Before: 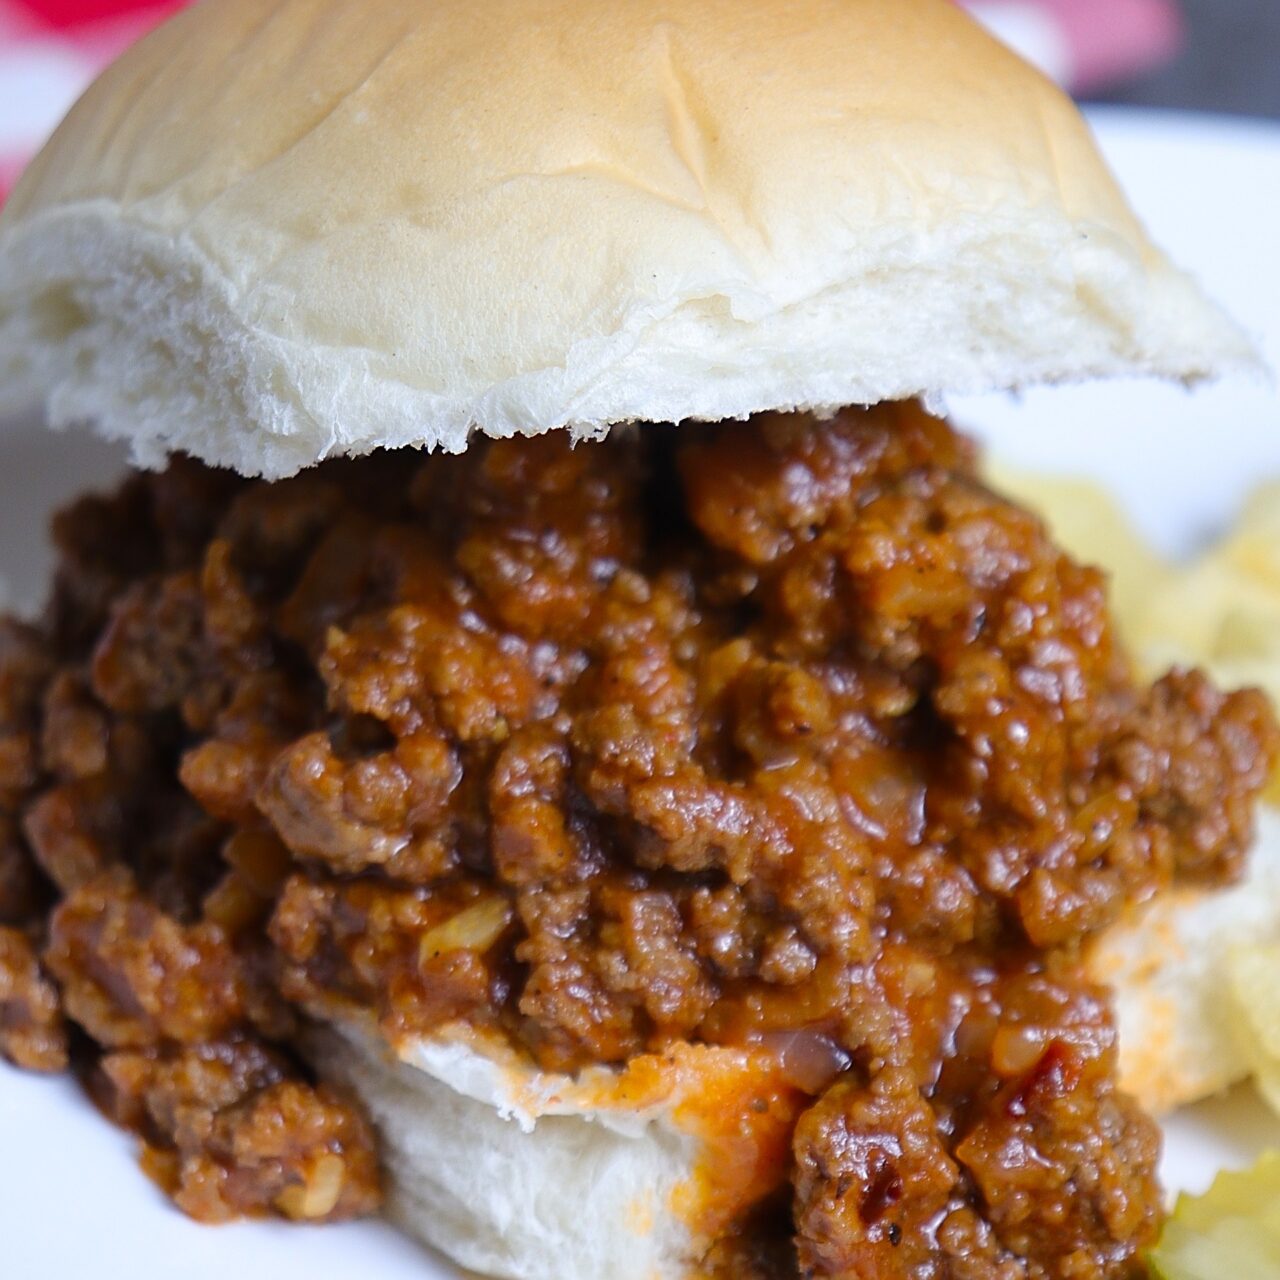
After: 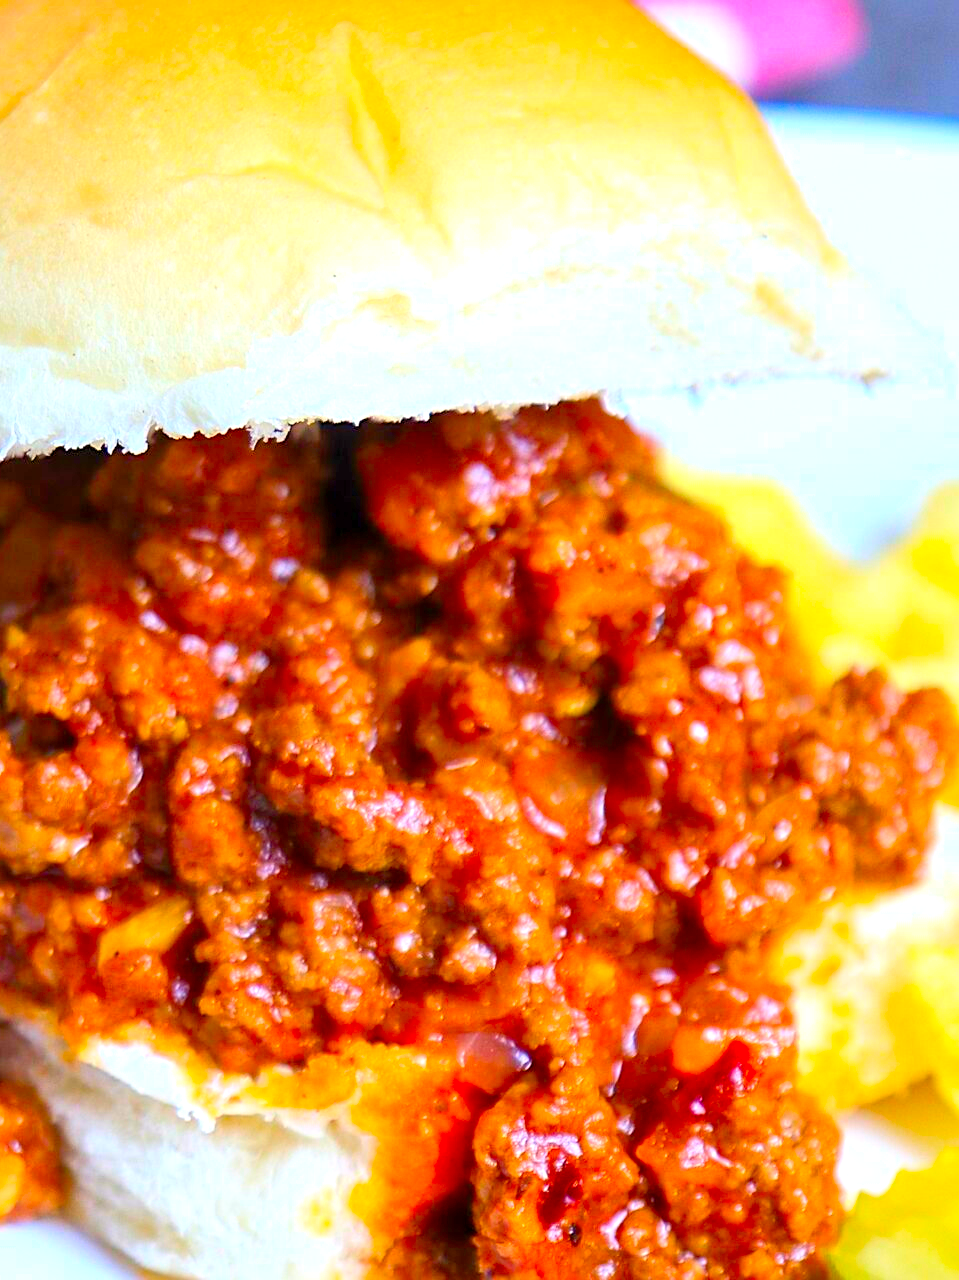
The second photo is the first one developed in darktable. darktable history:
contrast brightness saturation: contrast 0.197, brightness 0.201, saturation 0.798
color balance rgb: highlights gain › luminance 6.395%, highlights gain › chroma 1.272%, highlights gain › hue 89.97°, perceptual saturation grading › global saturation -0.099%, global vibrance 50.843%
exposure: black level correction 0.001, exposure 0.672 EV, compensate exposure bias true, compensate highlight preservation false
crop and rotate: left 25.069%
local contrast: mode bilateral grid, contrast 30, coarseness 25, midtone range 0.2
color correction: highlights b* -0.01
tone equalizer: -8 EV 0.257 EV, -7 EV 0.407 EV, -6 EV 0.413 EV, -5 EV 0.269 EV, -3 EV -0.244 EV, -2 EV -0.399 EV, -1 EV -0.427 EV, +0 EV -0.244 EV, edges refinement/feathering 500, mask exposure compensation -1.57 EV, preserve details no
